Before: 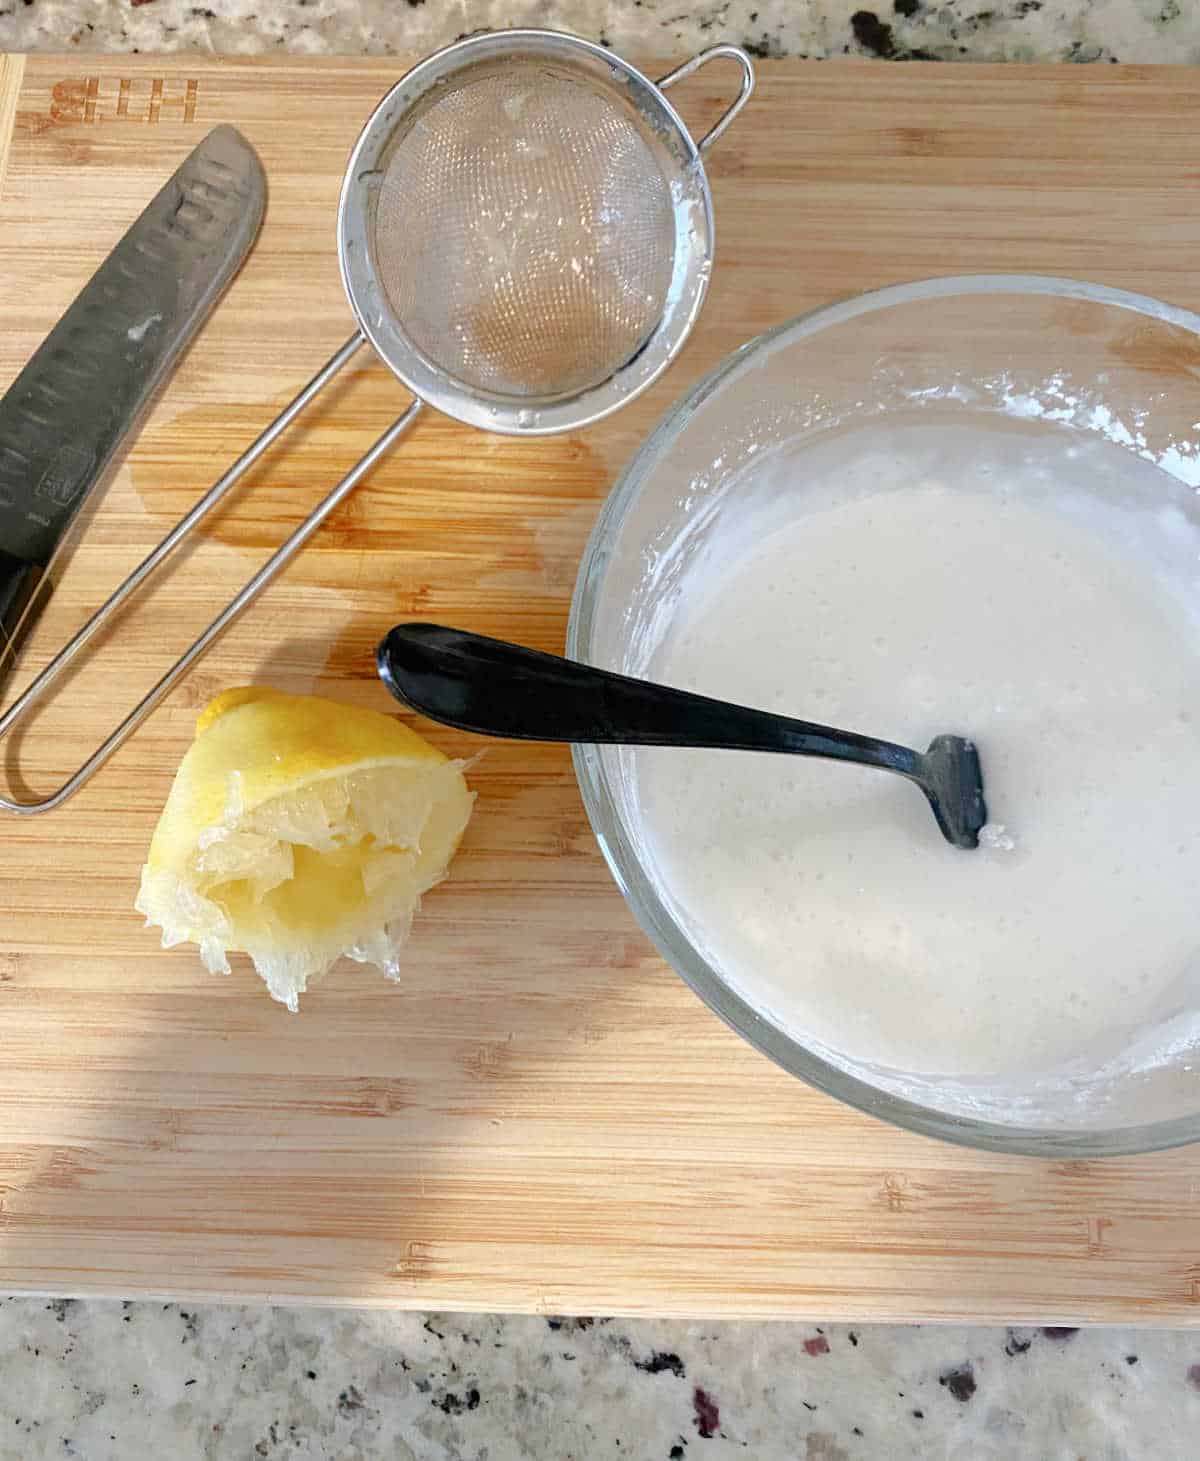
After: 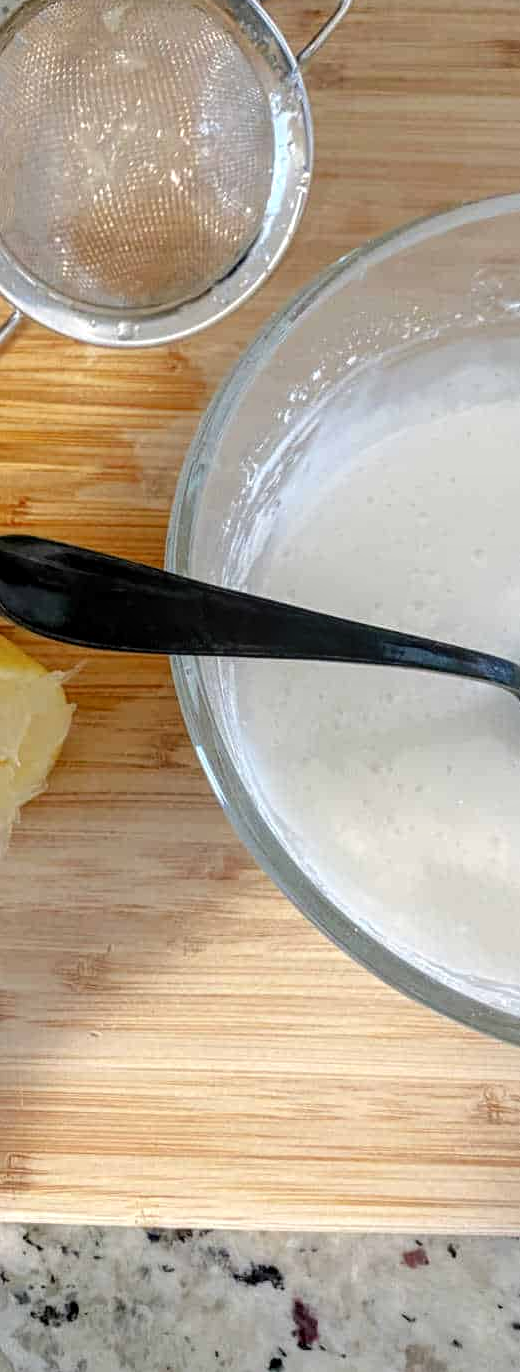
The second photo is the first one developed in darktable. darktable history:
crop: left 33.452%, top 6.025%, right 23.155%
local contrast: on, module defaults
